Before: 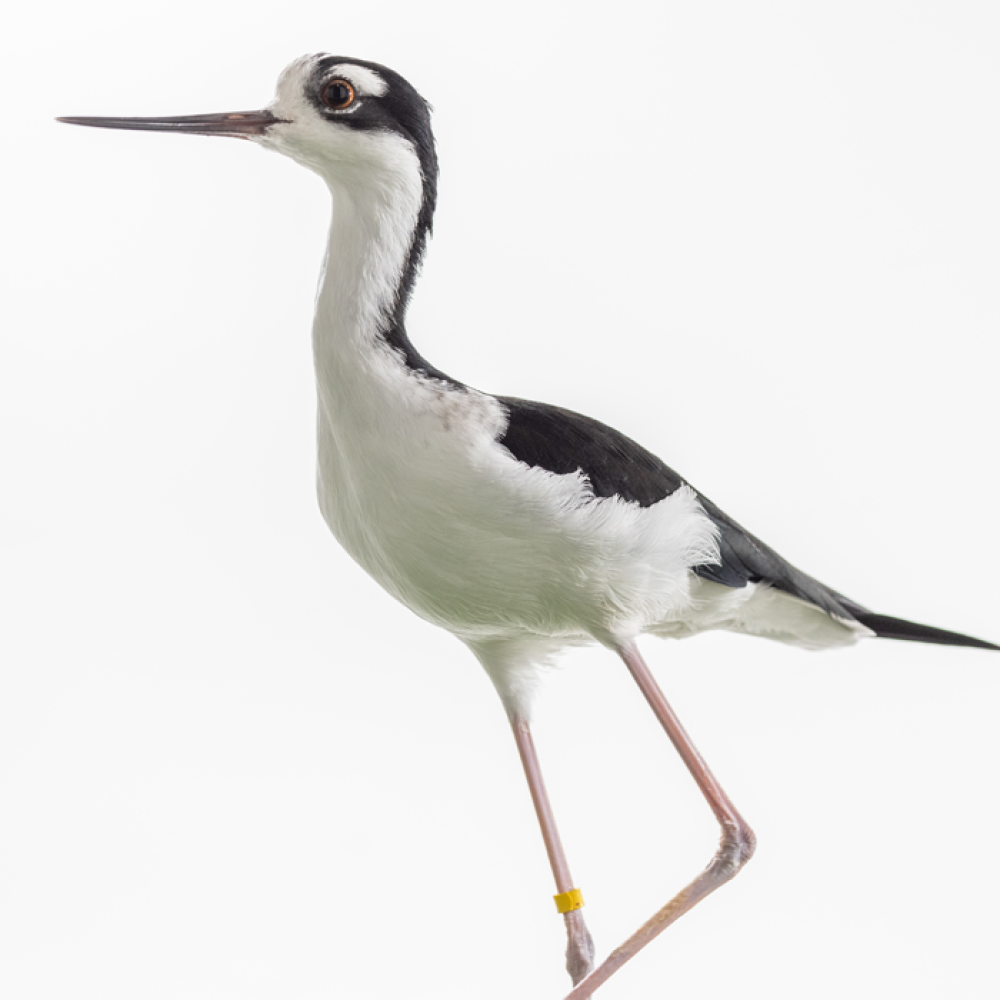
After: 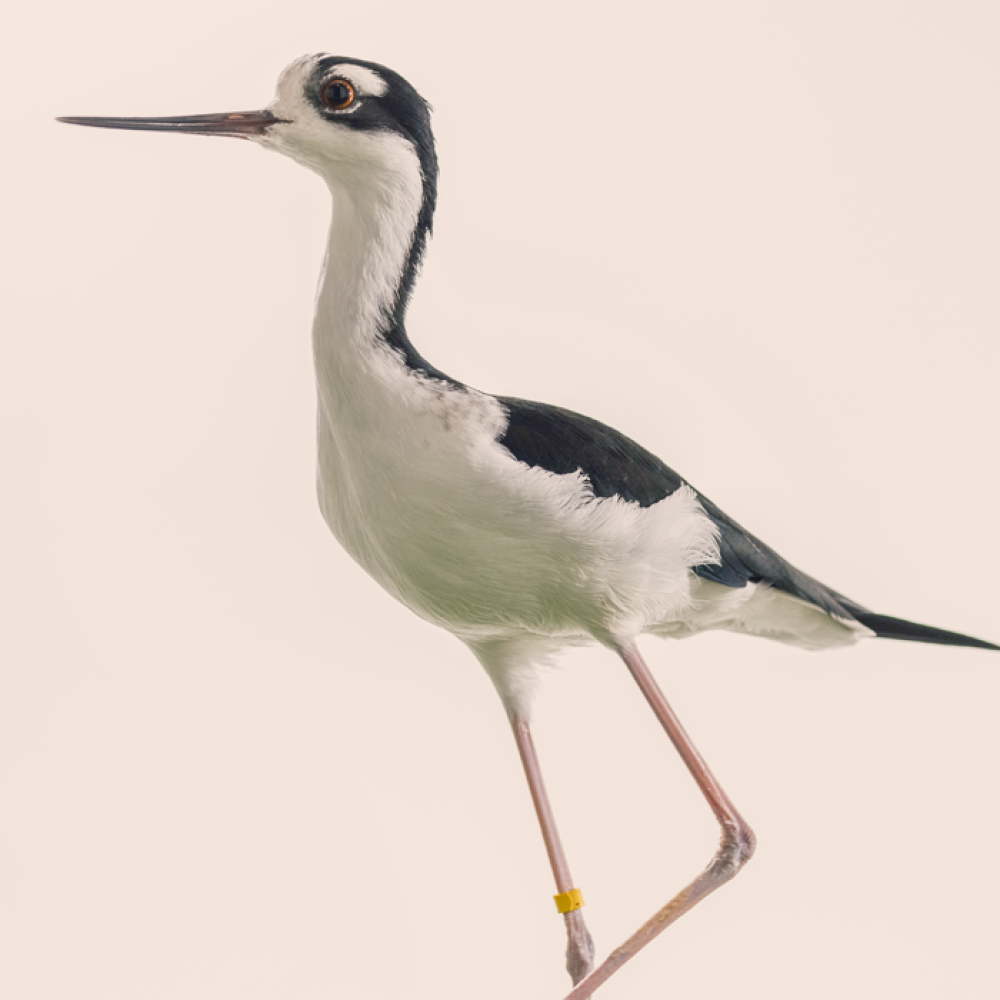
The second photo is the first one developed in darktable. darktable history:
local contrast: highlights 104%, shadows 99%, detail 119%, midtone range 0.2
color balance rgb: shadows lift › chroma 2.707%, shadows lift › hue 188.15°, highlights gain › chroma 3.104%, highlights gain › hue 60.13°, linear chroma grading › global chroma 14.992%, perceptual saturation grading › global saturation 20%, perceptual saturation grading › highlights -49.074%, perceptual saturation grading › shadows 24.172%, perceptual brilliance grading › global brilliance 14.213%, perceptual brilliance grading › shadows -35.656%, contrast -29.412%
